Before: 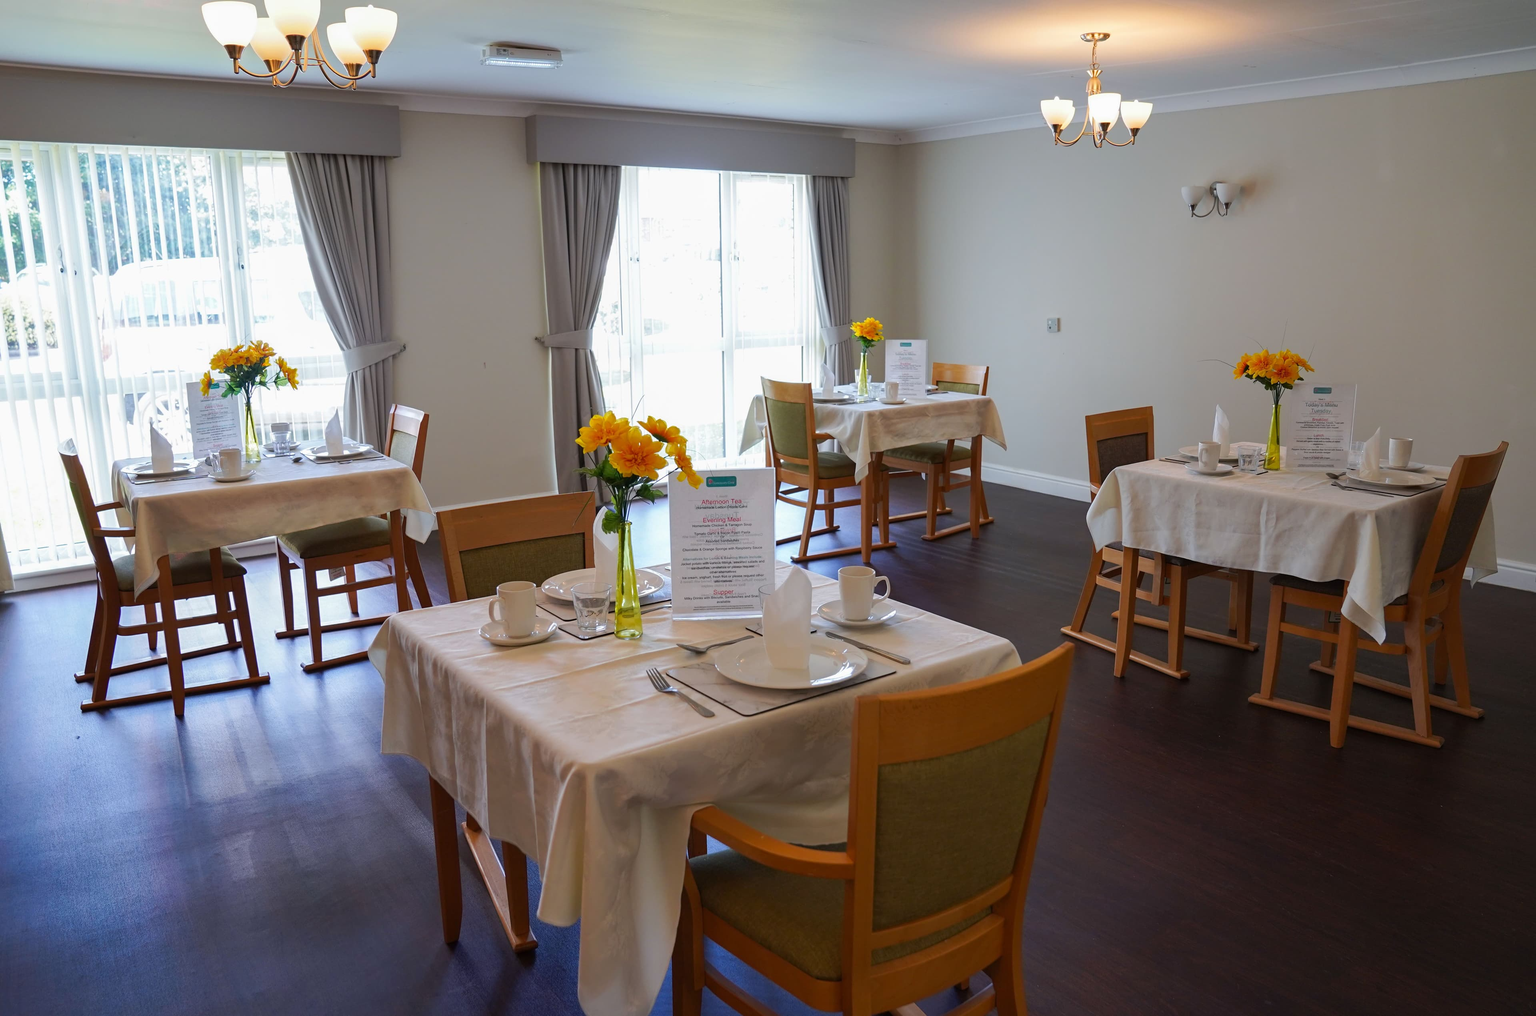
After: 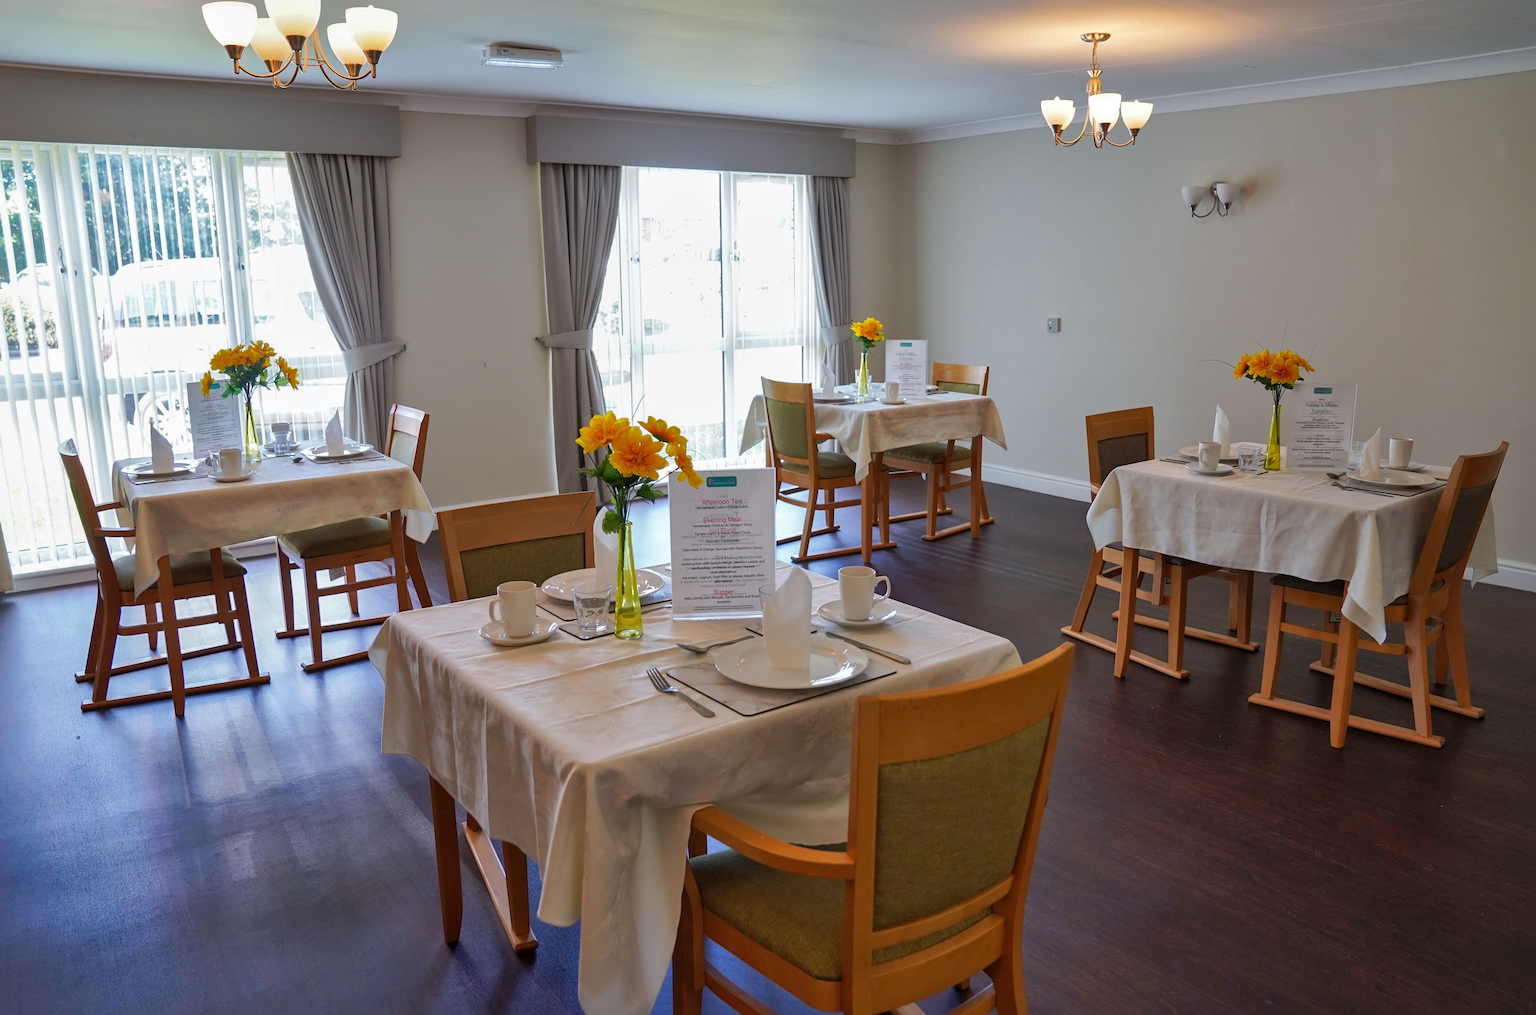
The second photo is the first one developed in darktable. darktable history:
local contrast: mode bilateral grid, contrast 19, coarseness 51, detail 120%, midtone range 0.2
shadows and highlights: on, module defaults
